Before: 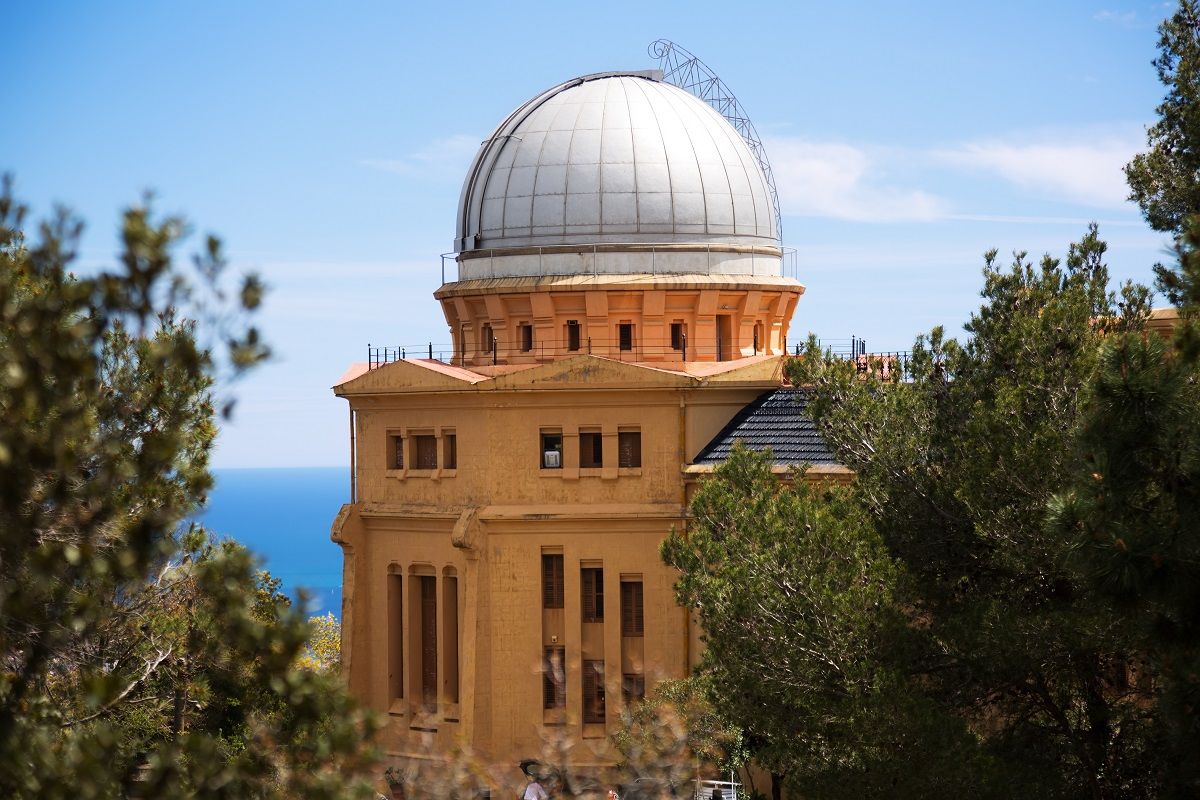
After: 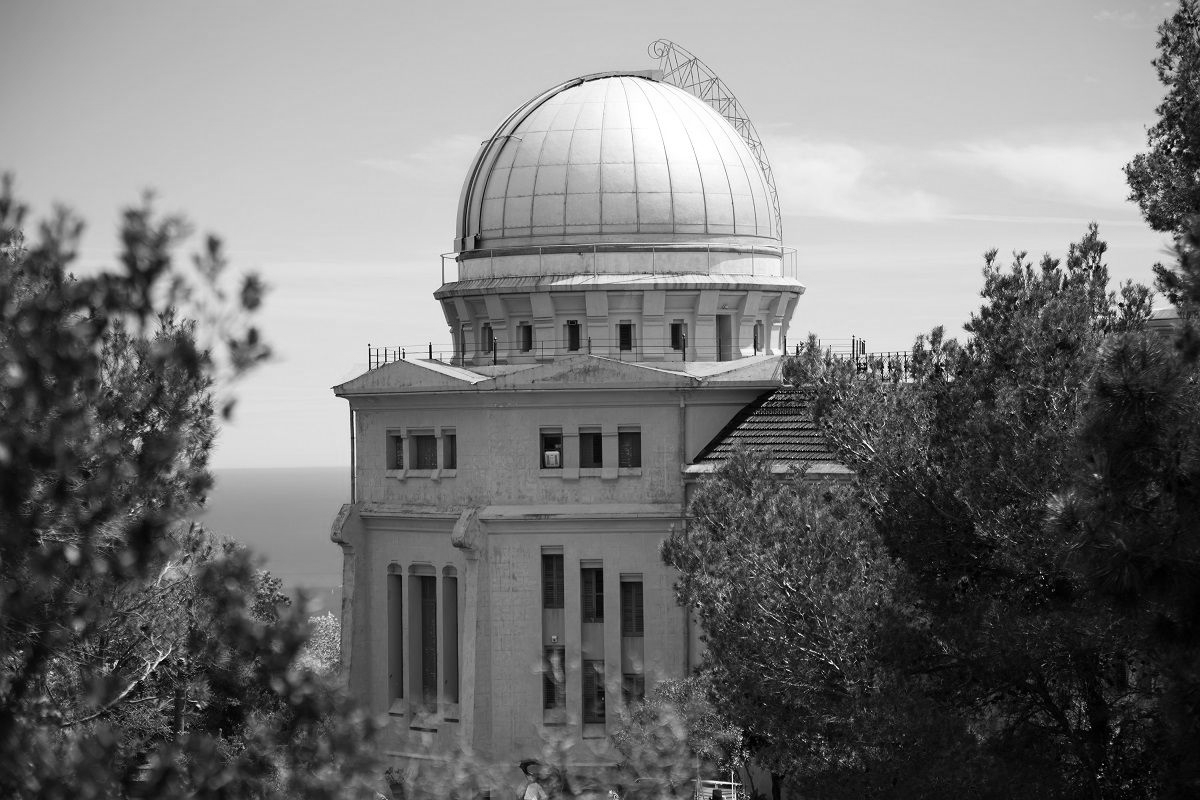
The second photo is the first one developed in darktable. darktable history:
monochrome: a -3.63, b -0.465
tone equalizer: on, module defaults
exposure: compensate highlight preservation false
white balance: red 0.967, blue 1.119, emerald 0.756
